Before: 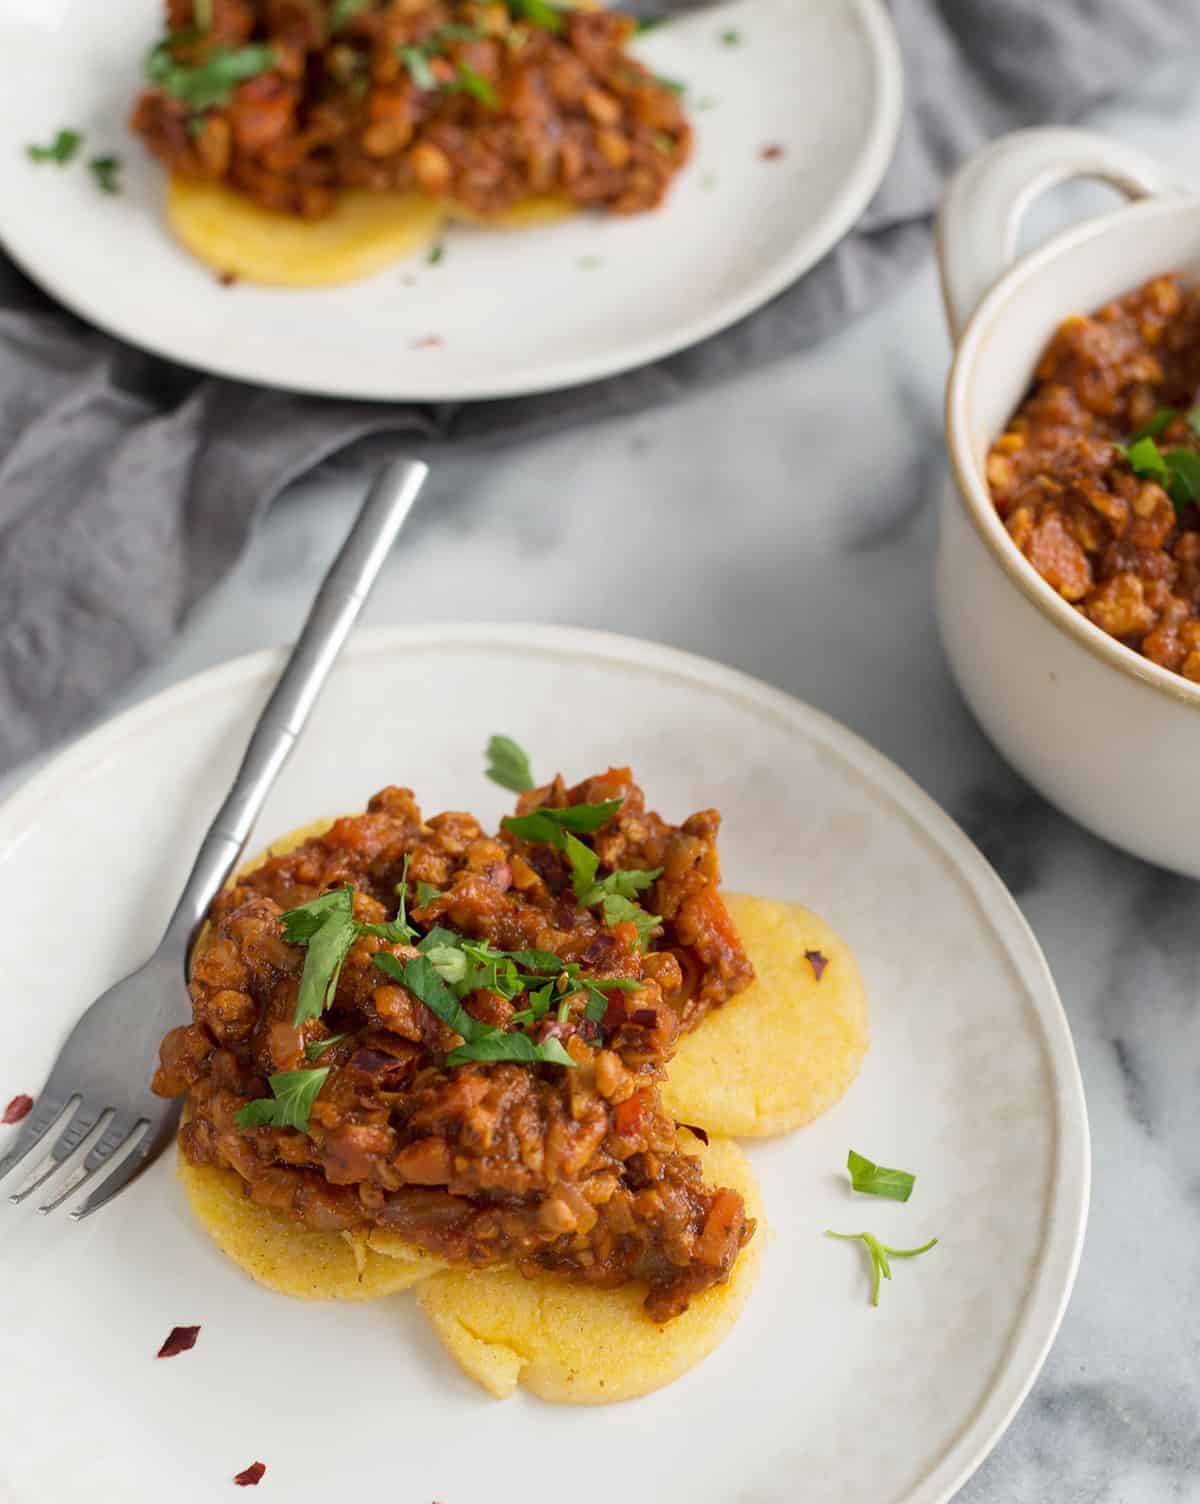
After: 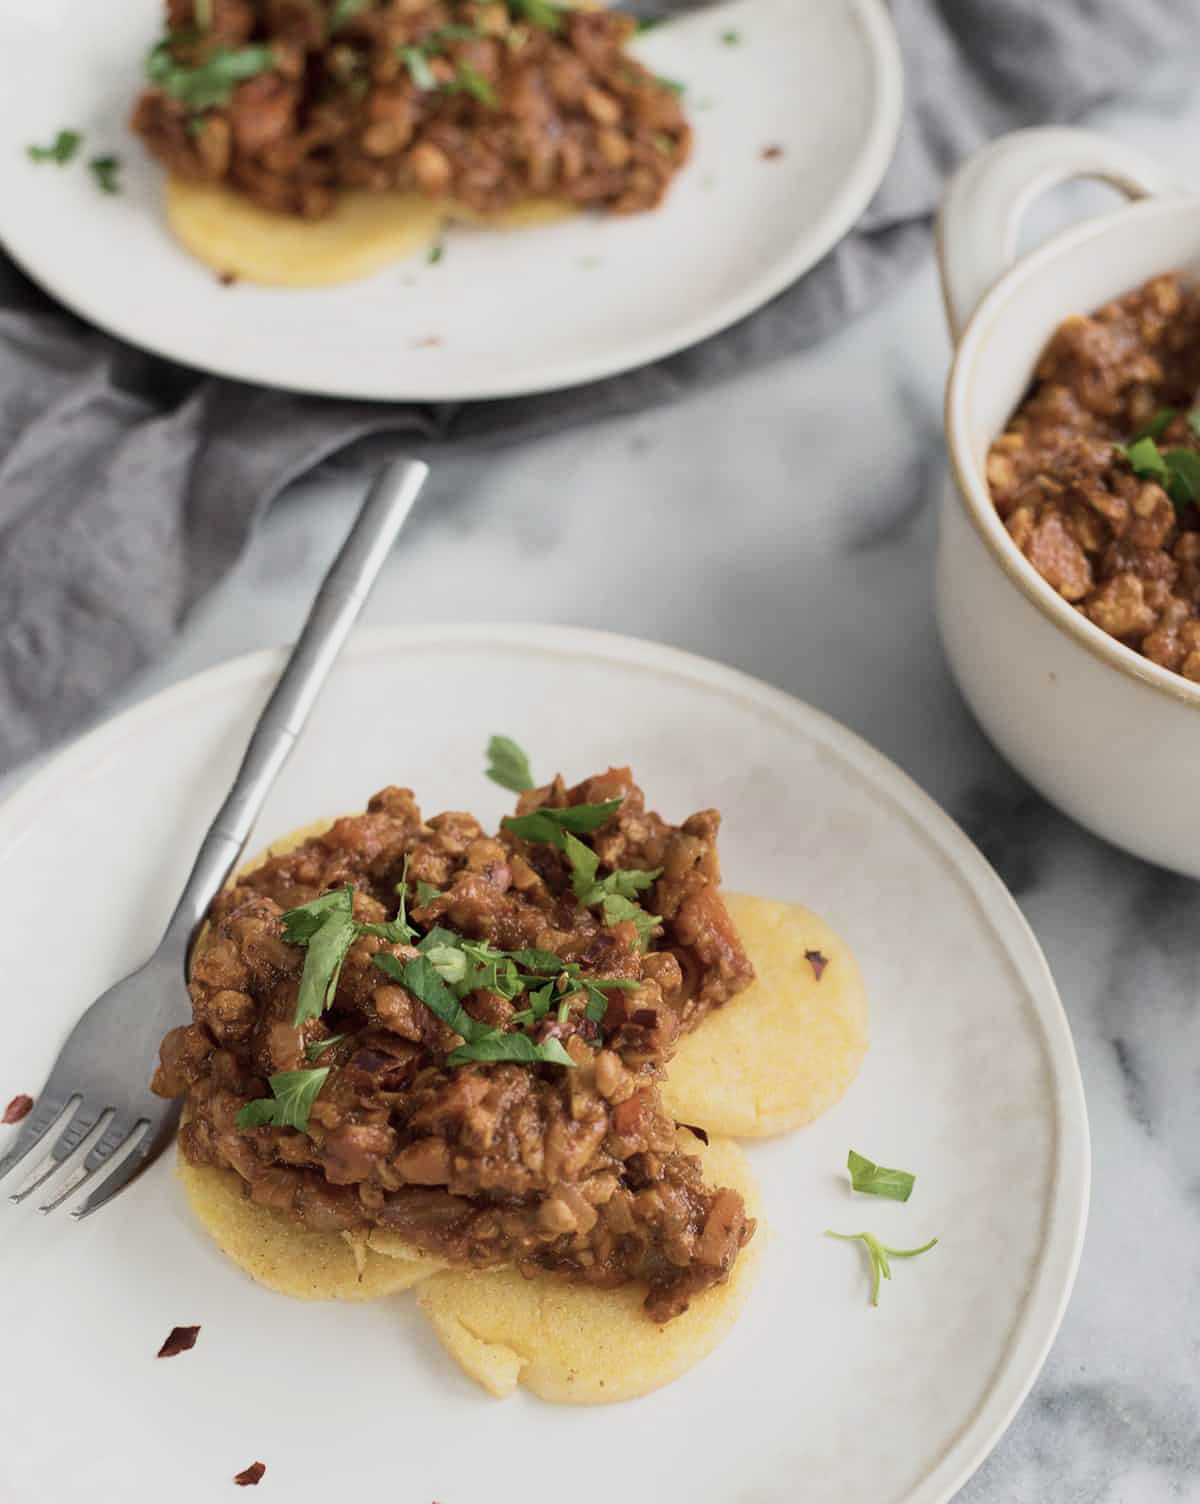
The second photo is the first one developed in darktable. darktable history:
sigmoid: contrast 1.22, skew 0.65
contrast brightness saturation: contrast 0.1, saturation -0.36
velvia: on, module defaults
